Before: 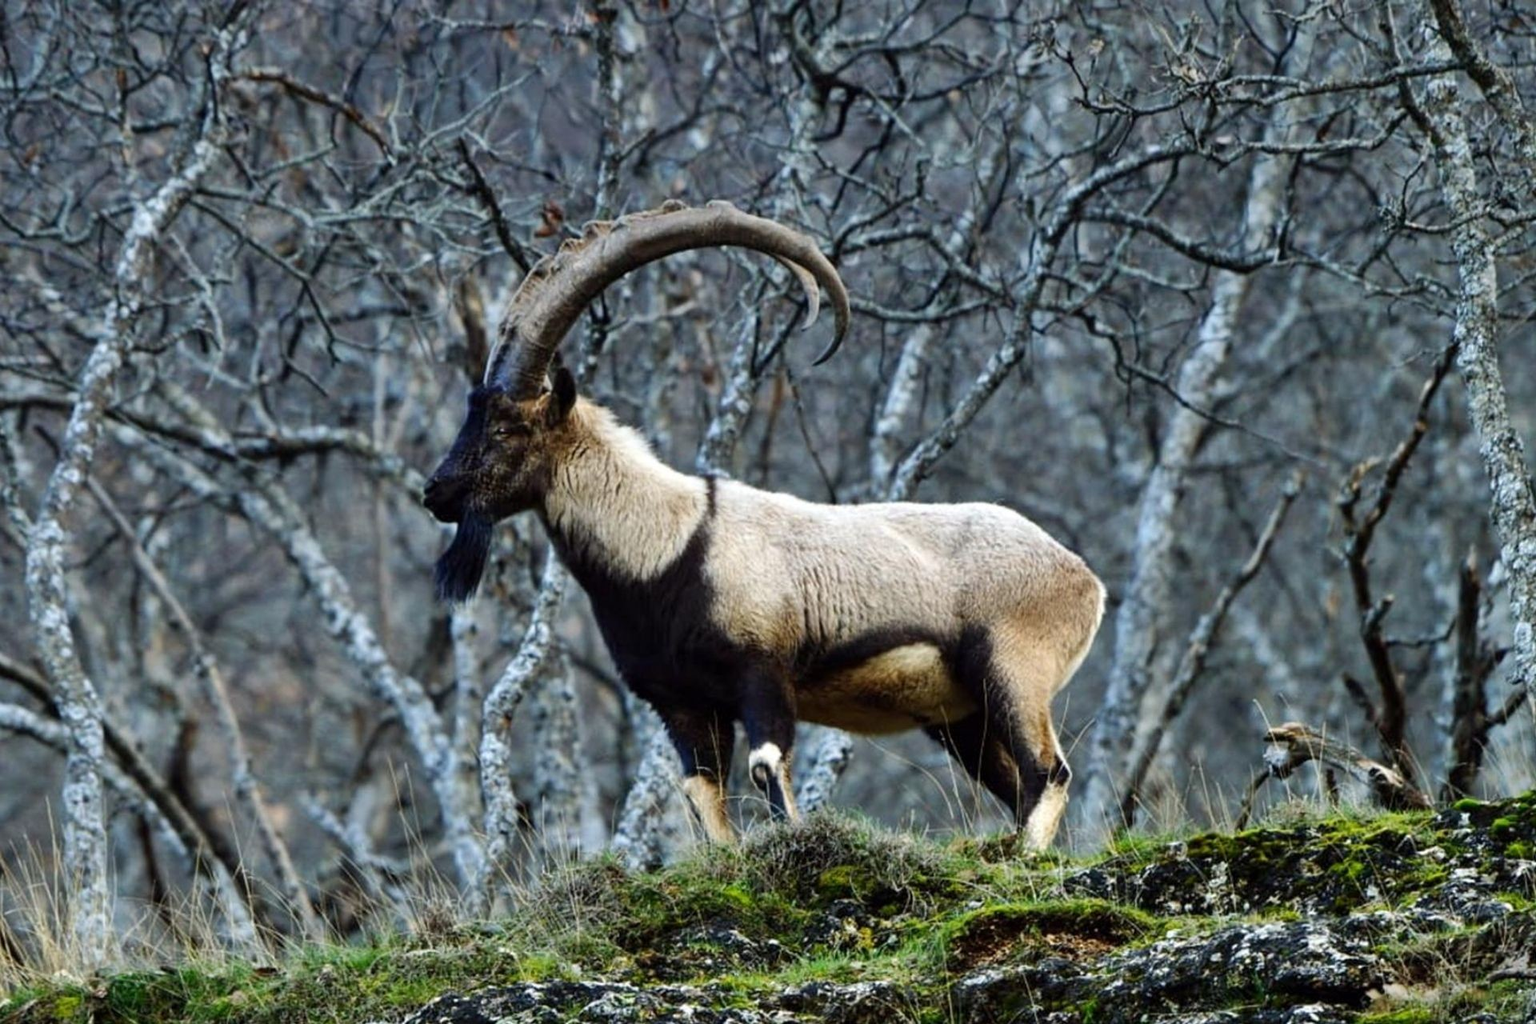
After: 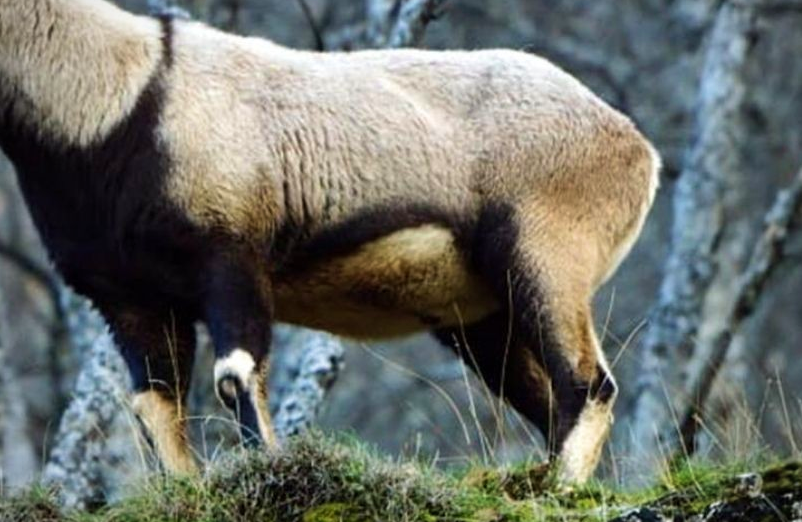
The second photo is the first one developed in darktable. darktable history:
velvia: on, module defaults
crop: left 37.621%, top 45.308%, right 20.57%, bottom 13.863%
vignetting: fall-off radius 60.85%
